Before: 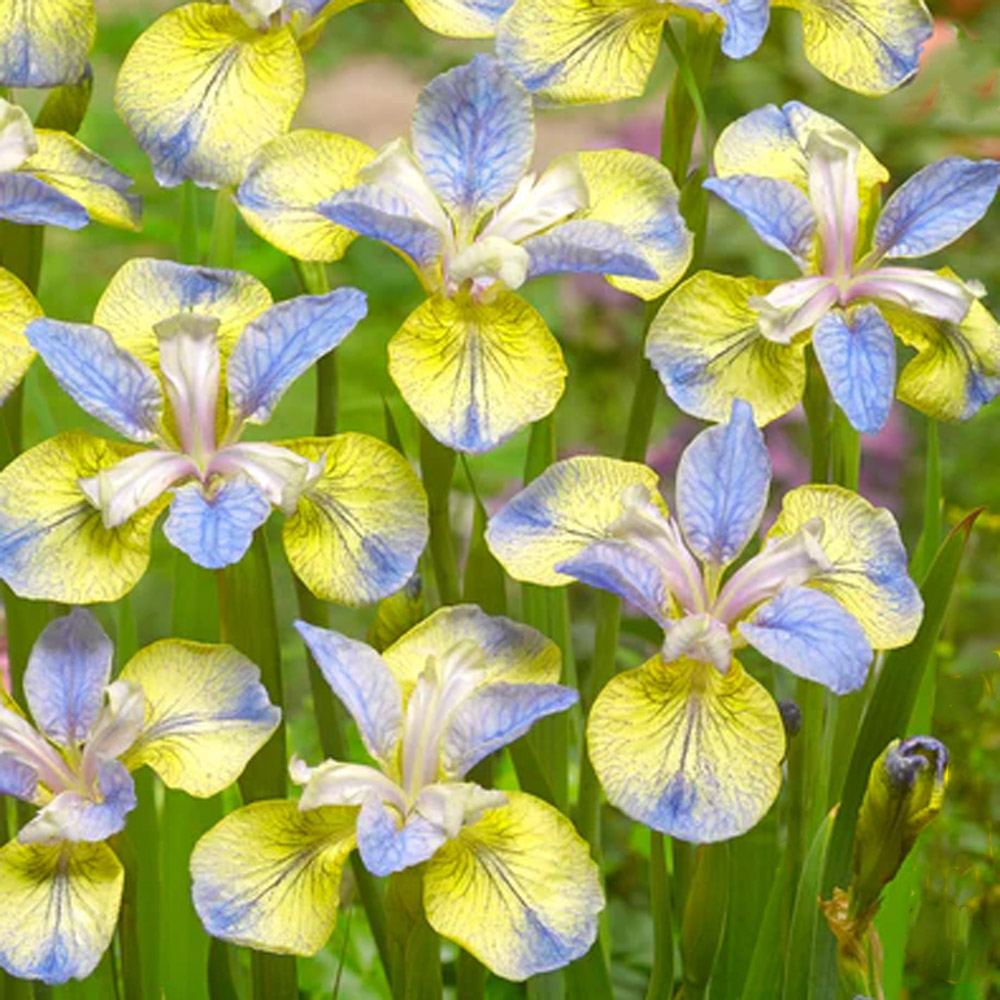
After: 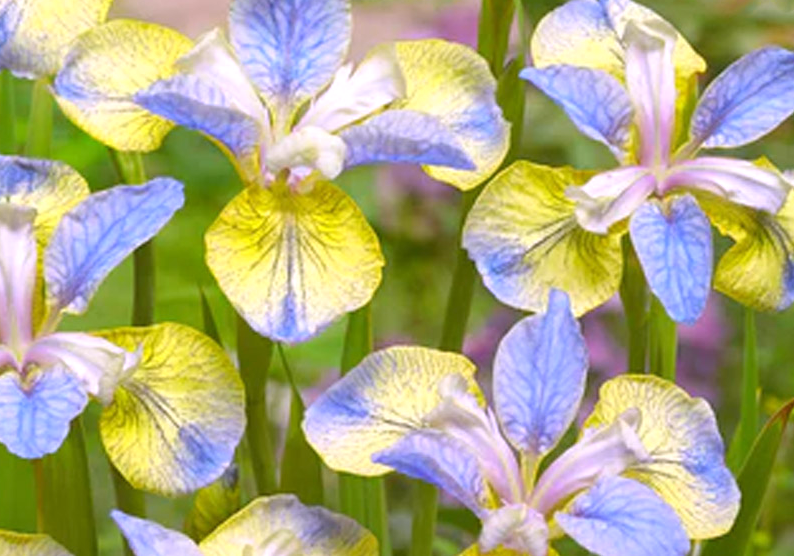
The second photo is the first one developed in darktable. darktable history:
crop: left 18.38%, top 11.092%, right 2.134%, bottom 33.217%
white balance: red 1.042, blue 1.17
color balance: mode lift, gamma, gain (sRGB)
